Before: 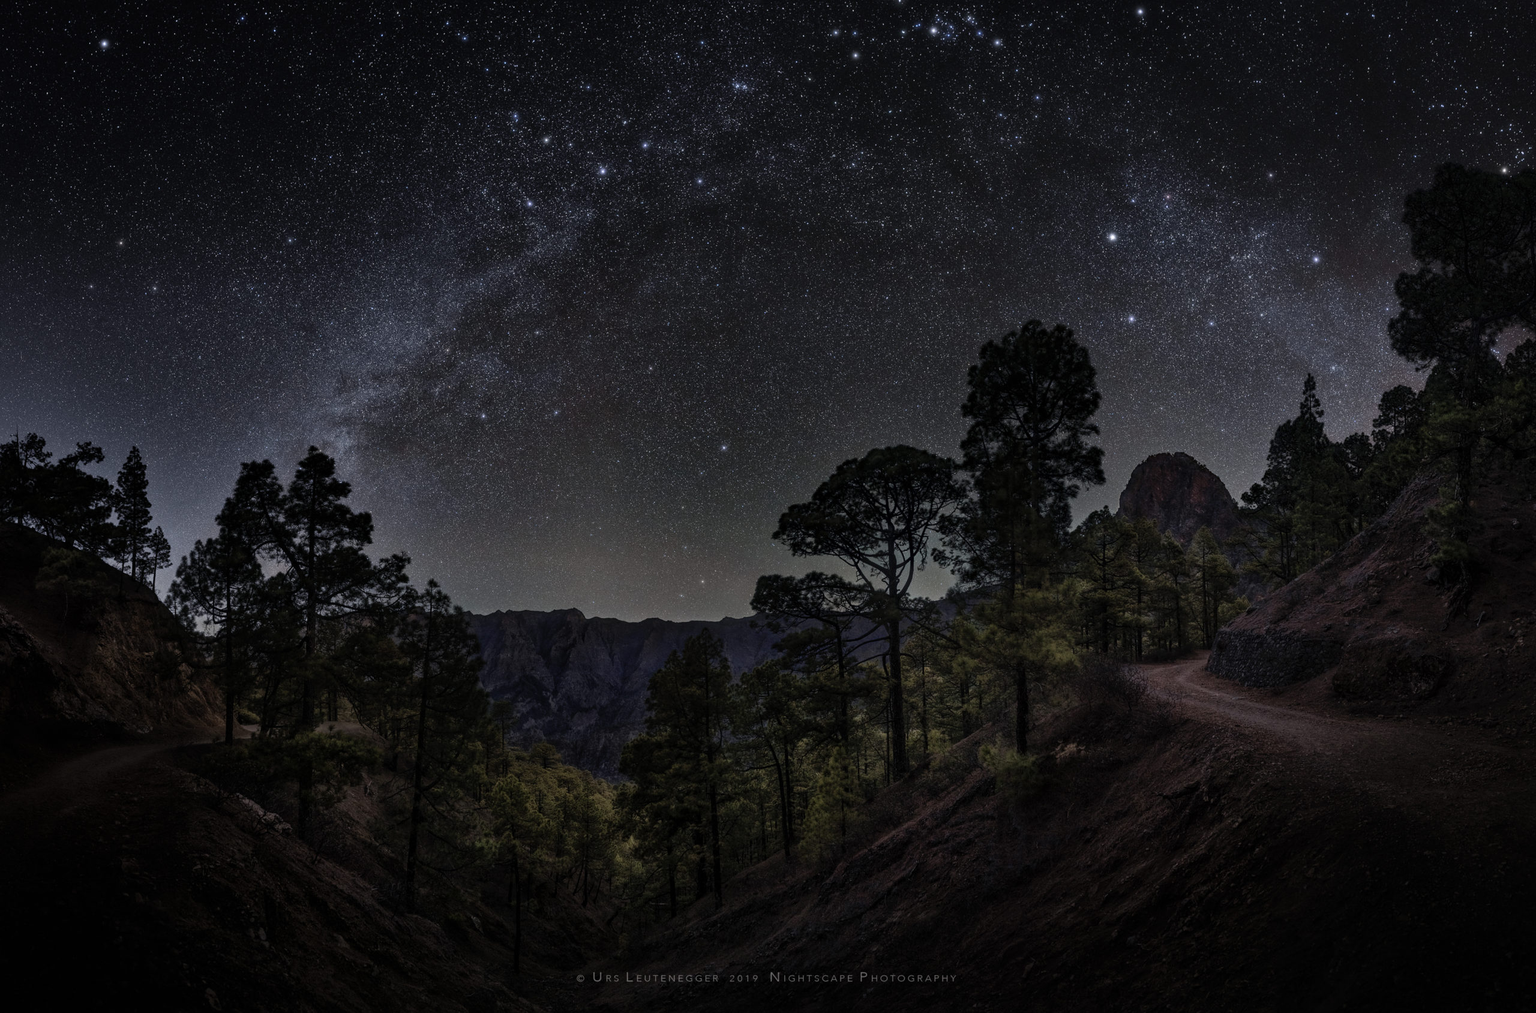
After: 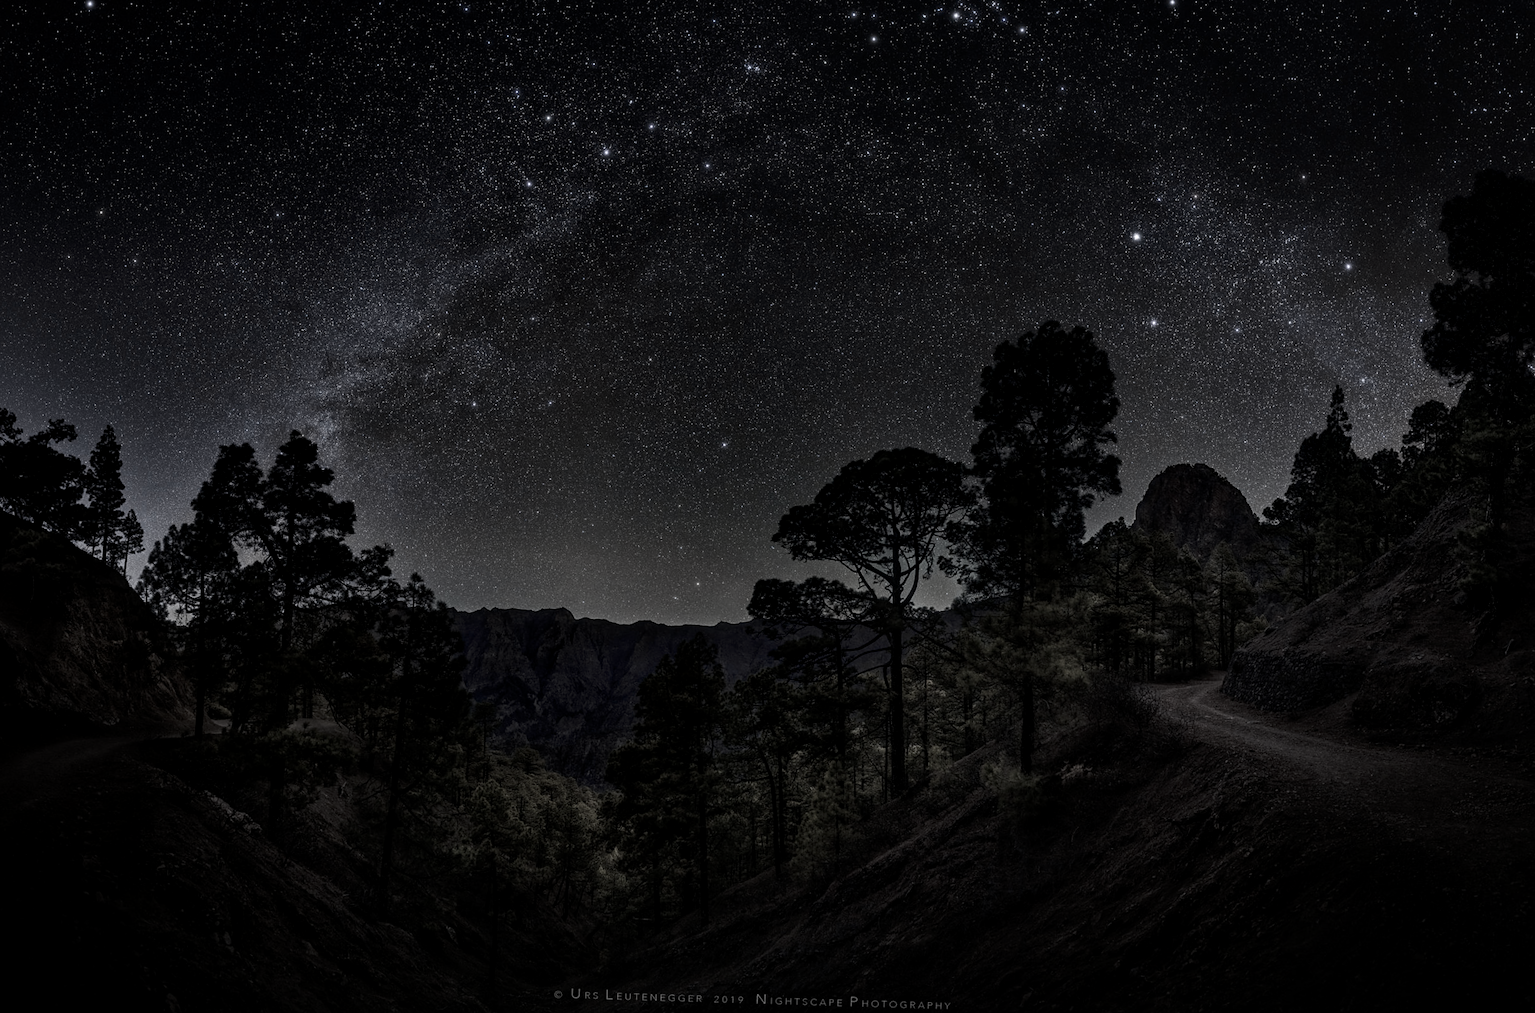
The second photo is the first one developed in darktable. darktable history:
base curve: curves: ch0 [(0, 0) (0.303, 0.277) (1, 1)]
color zones: curves: ch1 [(0.238, 0.163) (0.476, 0.2) (0.733, 0.322) (0.848, 0.134)]
contrast brightness saturation: contrast 0.22
crop and rotate: angle -1.69°
exposure: exposure -0.153 EV, compensate highlight preservation false
local contrast: detail 130%
sharpen: amount 0.2
